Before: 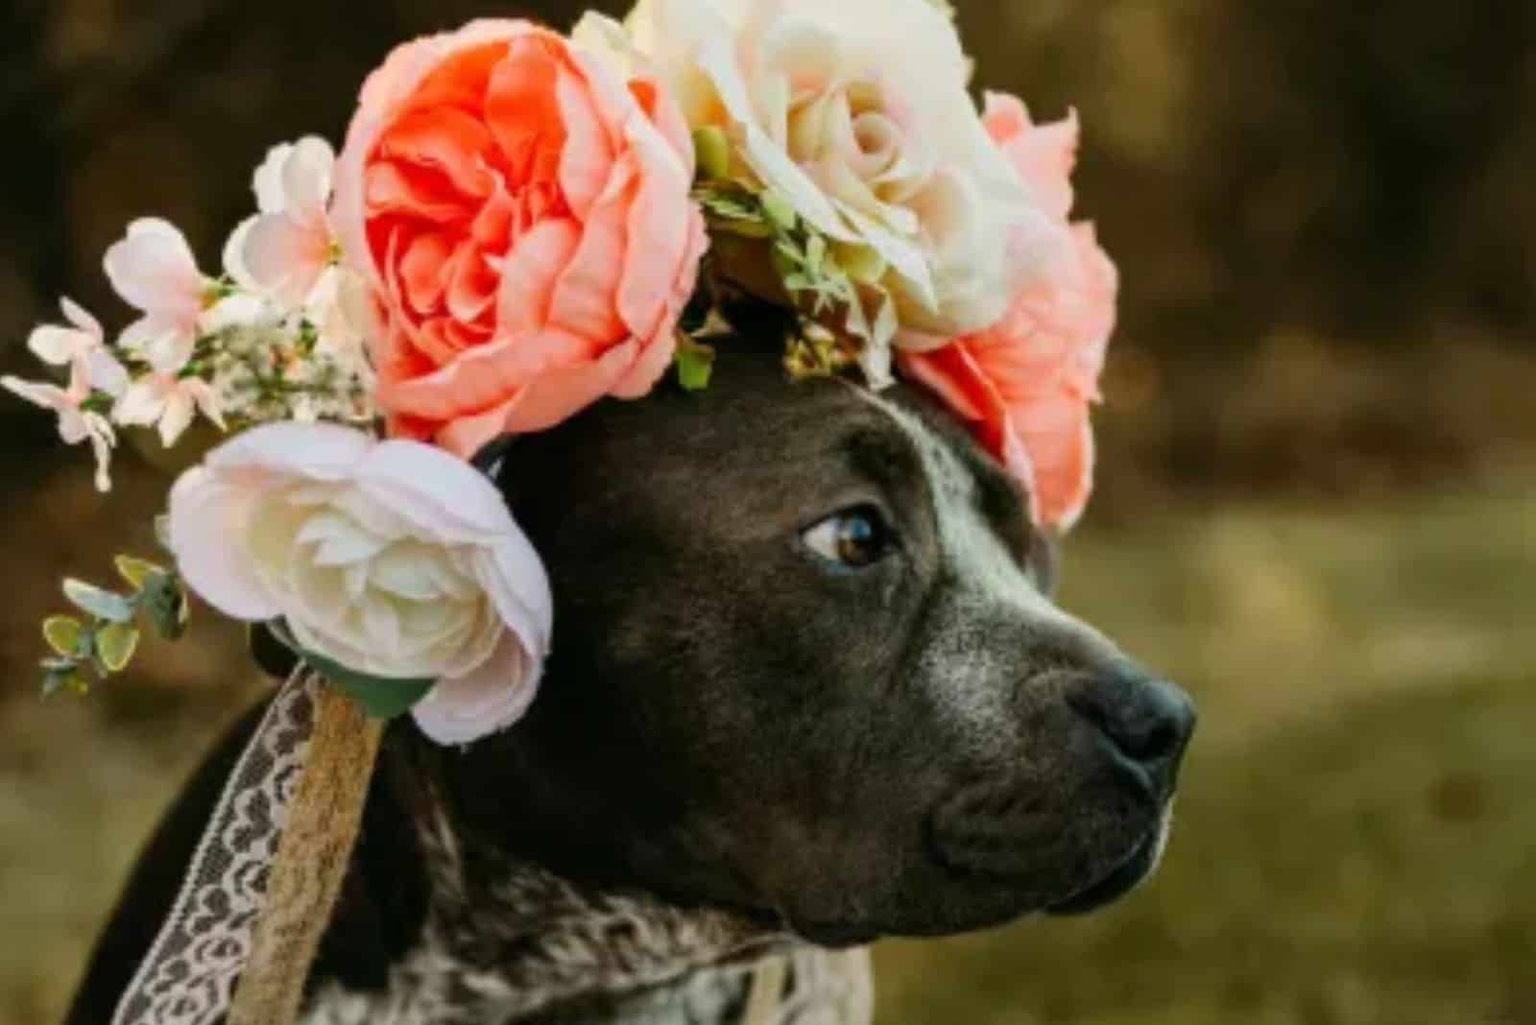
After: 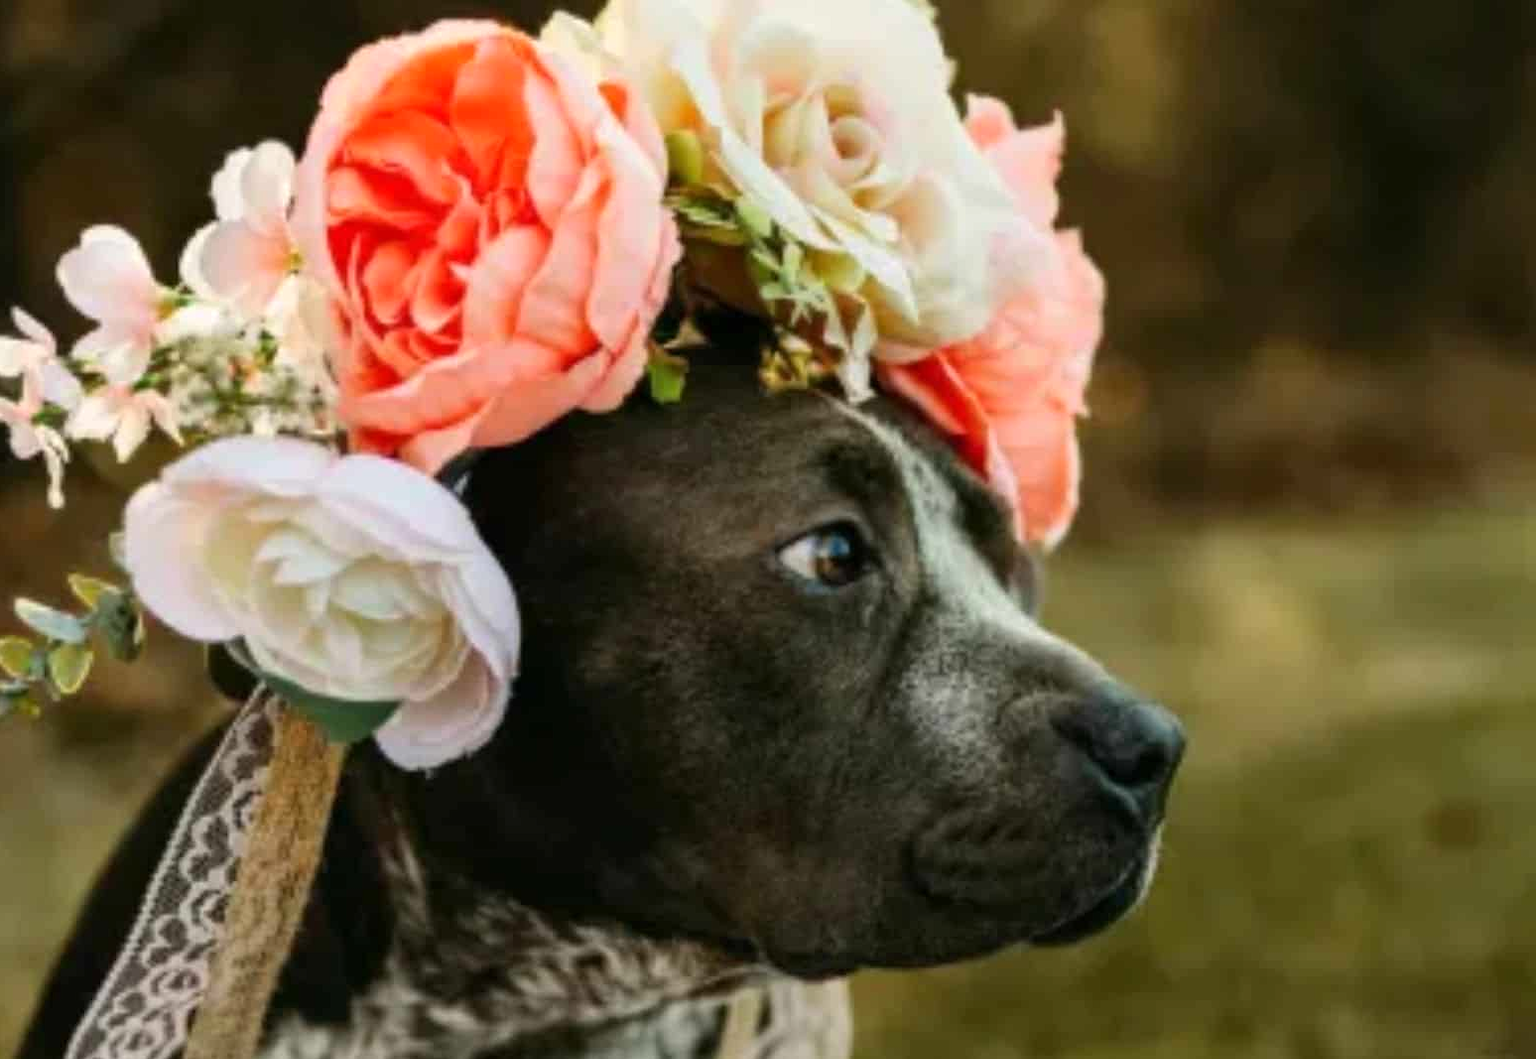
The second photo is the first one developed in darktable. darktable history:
crop and rotate: left 3.238%
exposure: exposure 0.207 EV, compensate highlight preservation false
